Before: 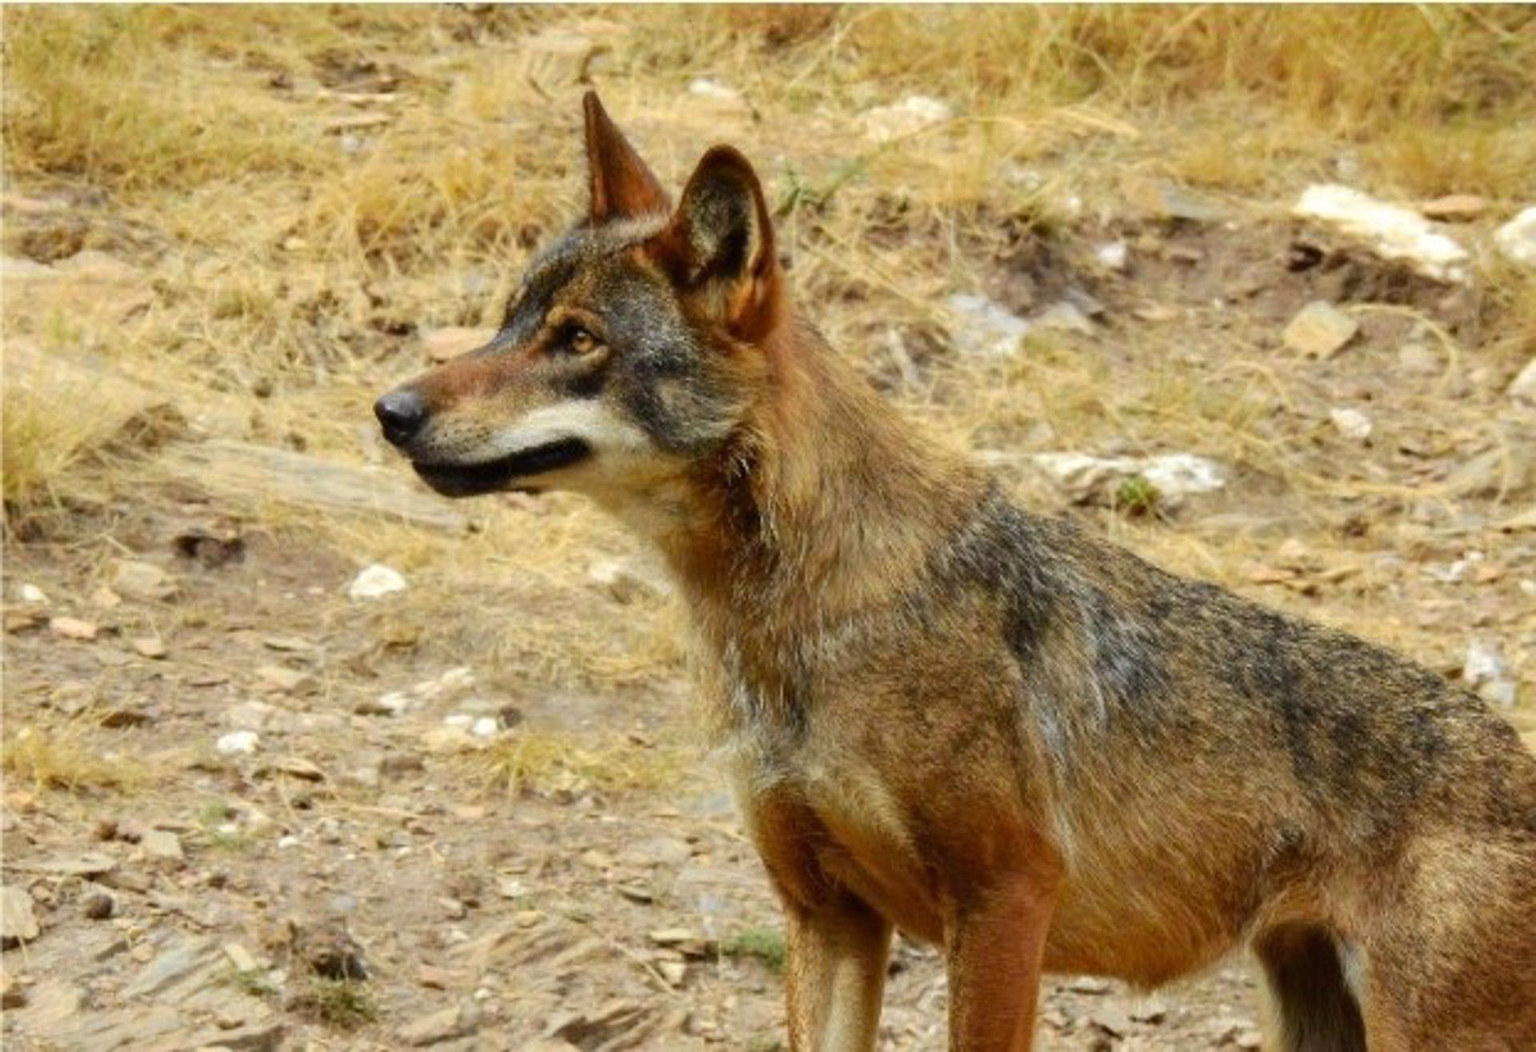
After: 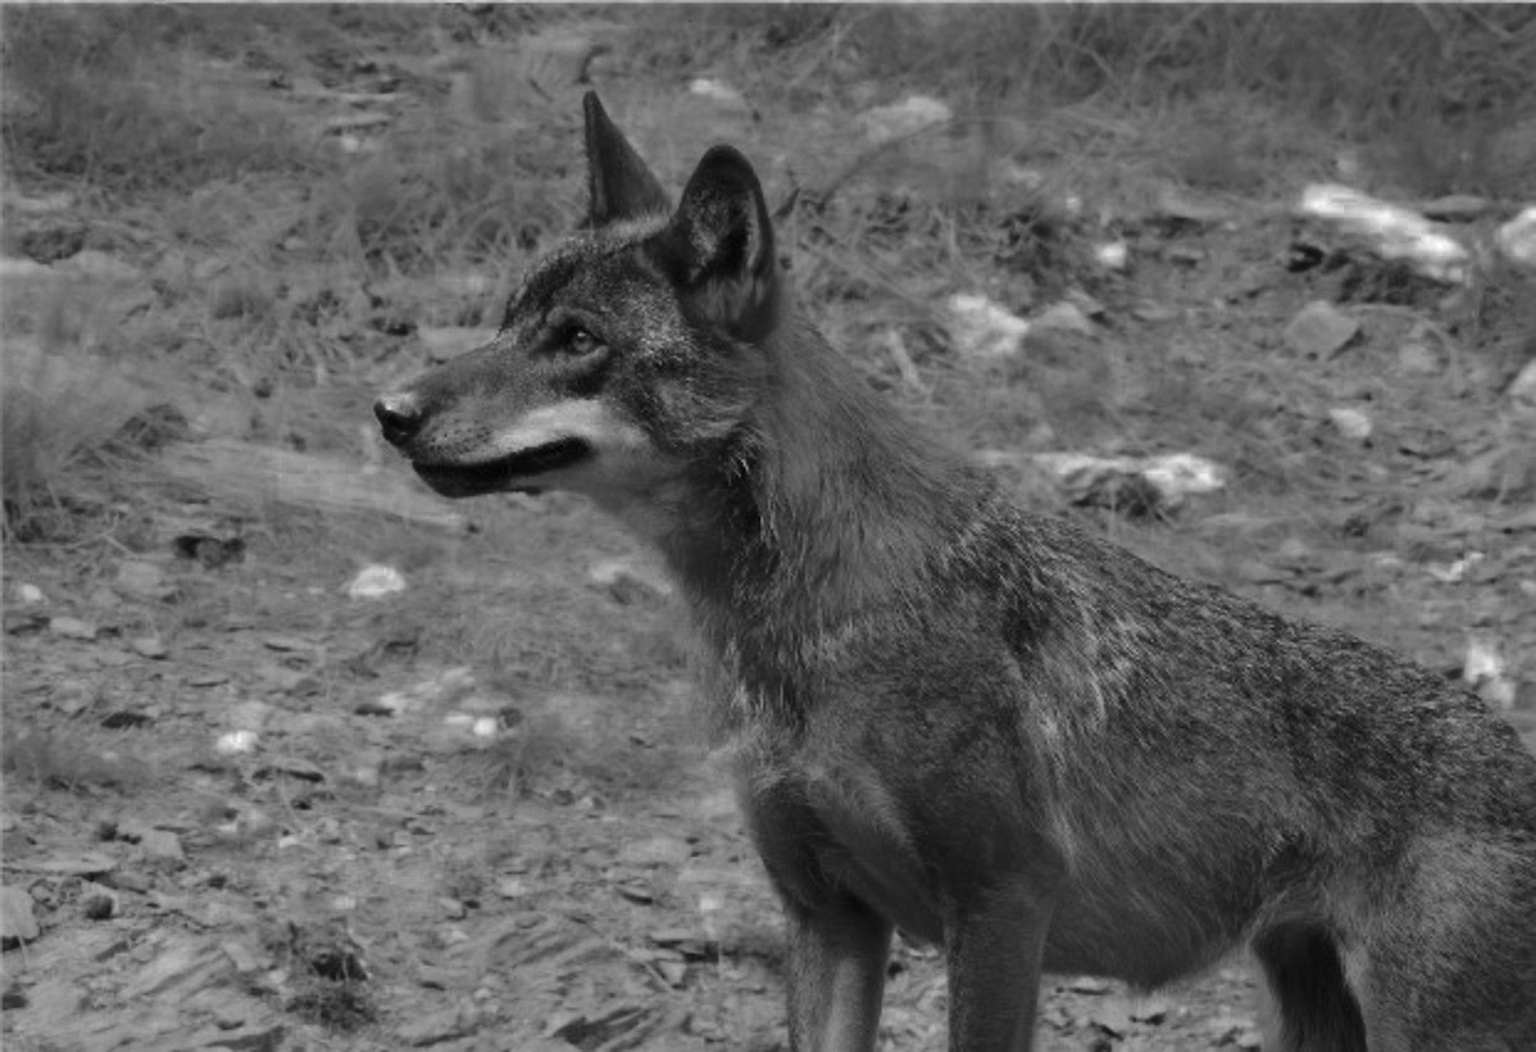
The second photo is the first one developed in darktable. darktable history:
color zones: curves: ch0 [(0.287, 0.048) (0.493, 0.484) (0.737, 0.816)]; ch1 [(0, 0) (0.143, 0) (0.286, 0) (0.429, 0) (0.571, 0) (0.714, 0) (0.857, 0)]
contrast brightness saturation: contrast 0.15, brightness 0.05
